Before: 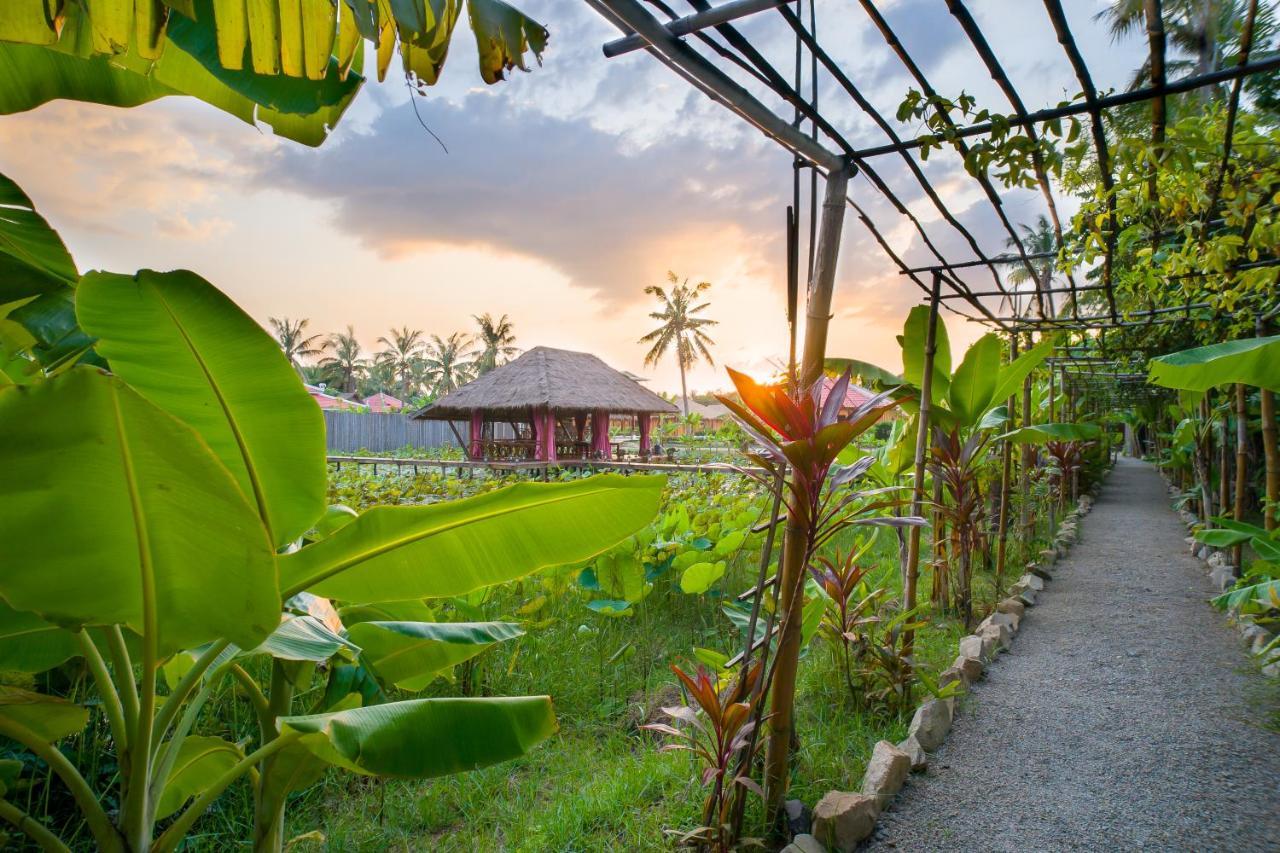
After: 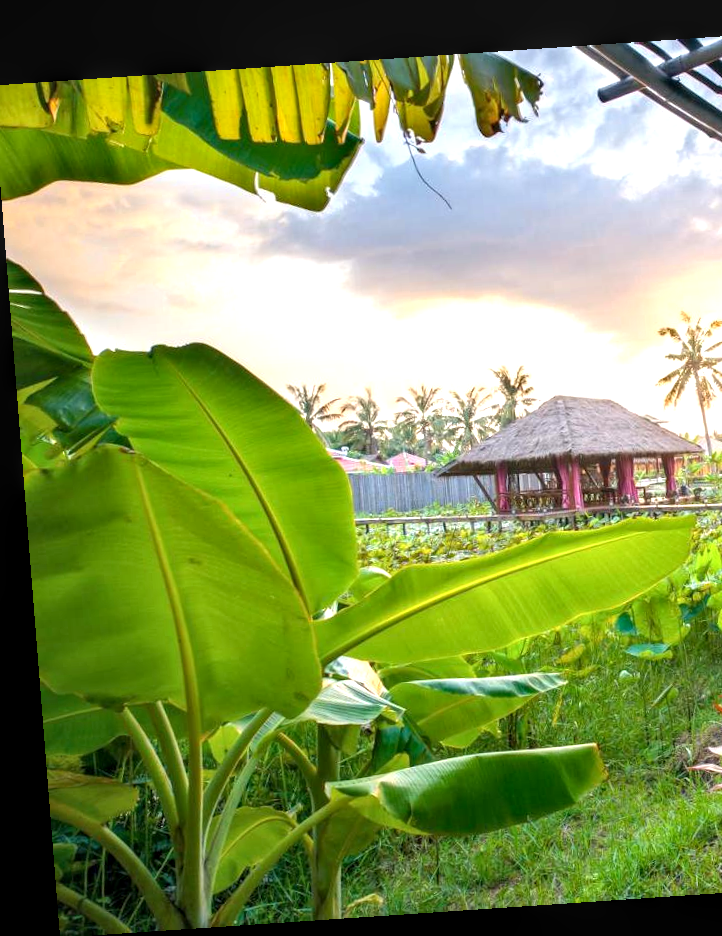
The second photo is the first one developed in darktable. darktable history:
crop: left 0.587%, right 45.588%, bottom 0.086%
local contrast: on, module defaults
rotate and perspective: rotation -4.2°, shear 0.006, automatic cropping off
exposure: exposure 0.785 EV, compensate highlight preservation false
